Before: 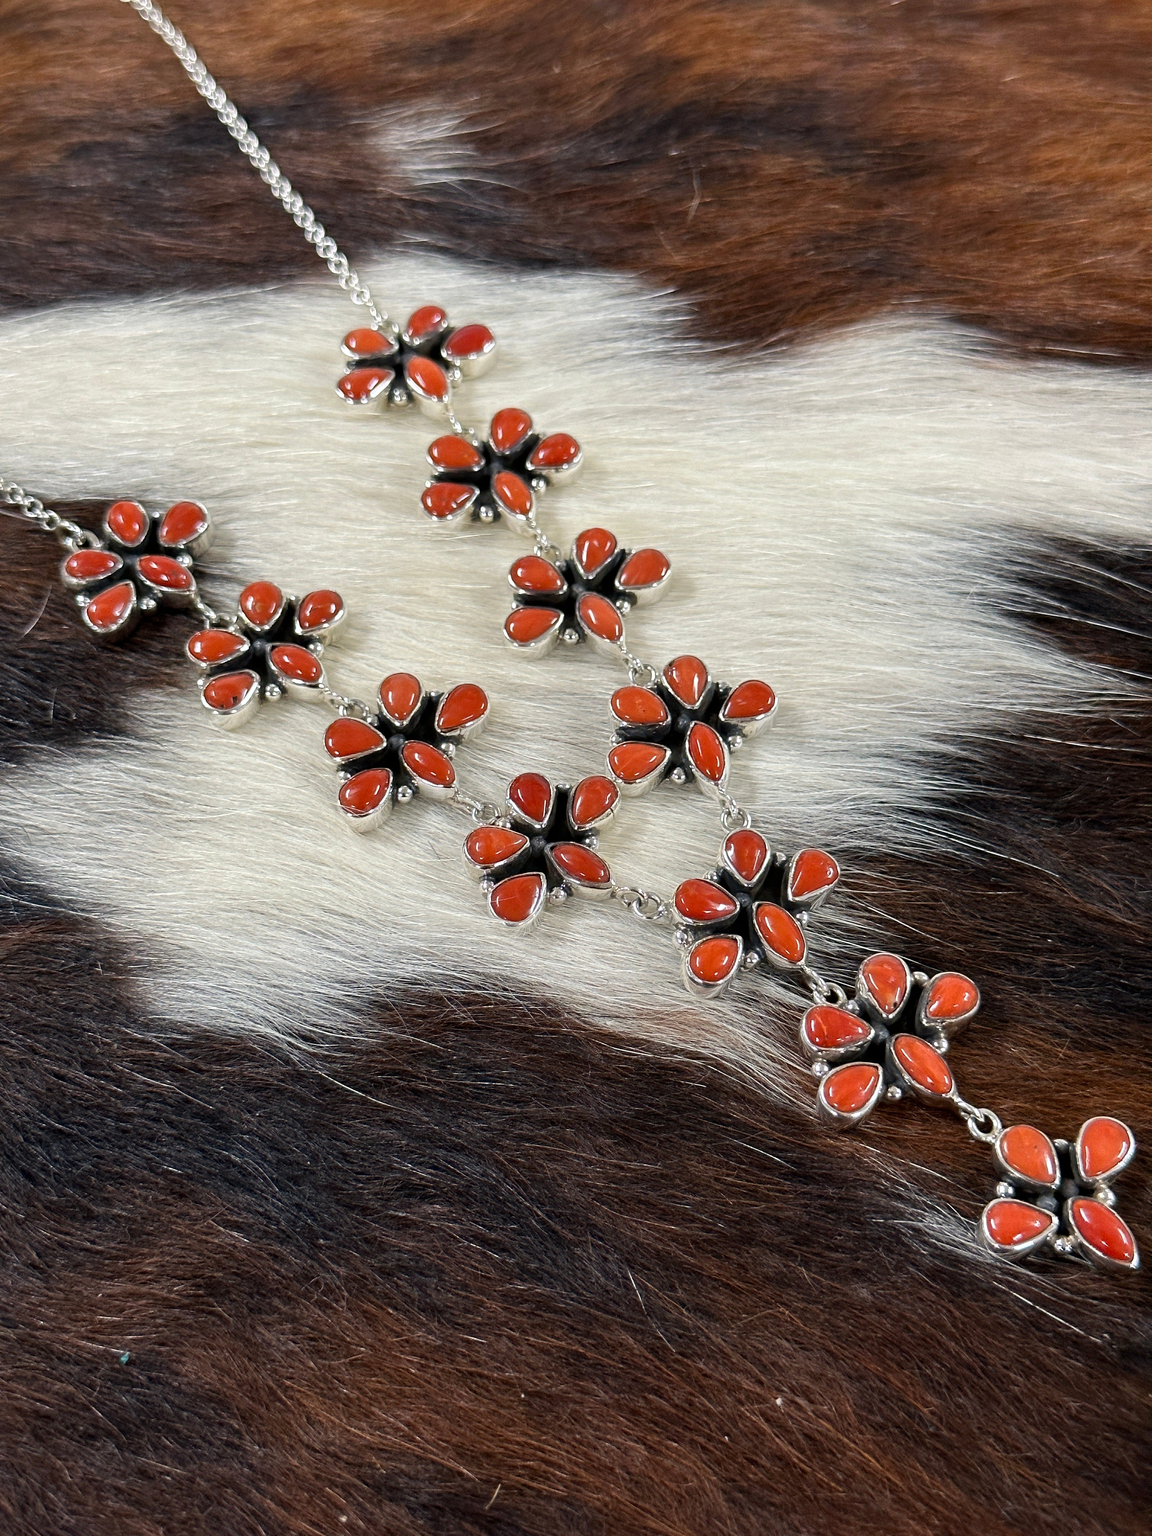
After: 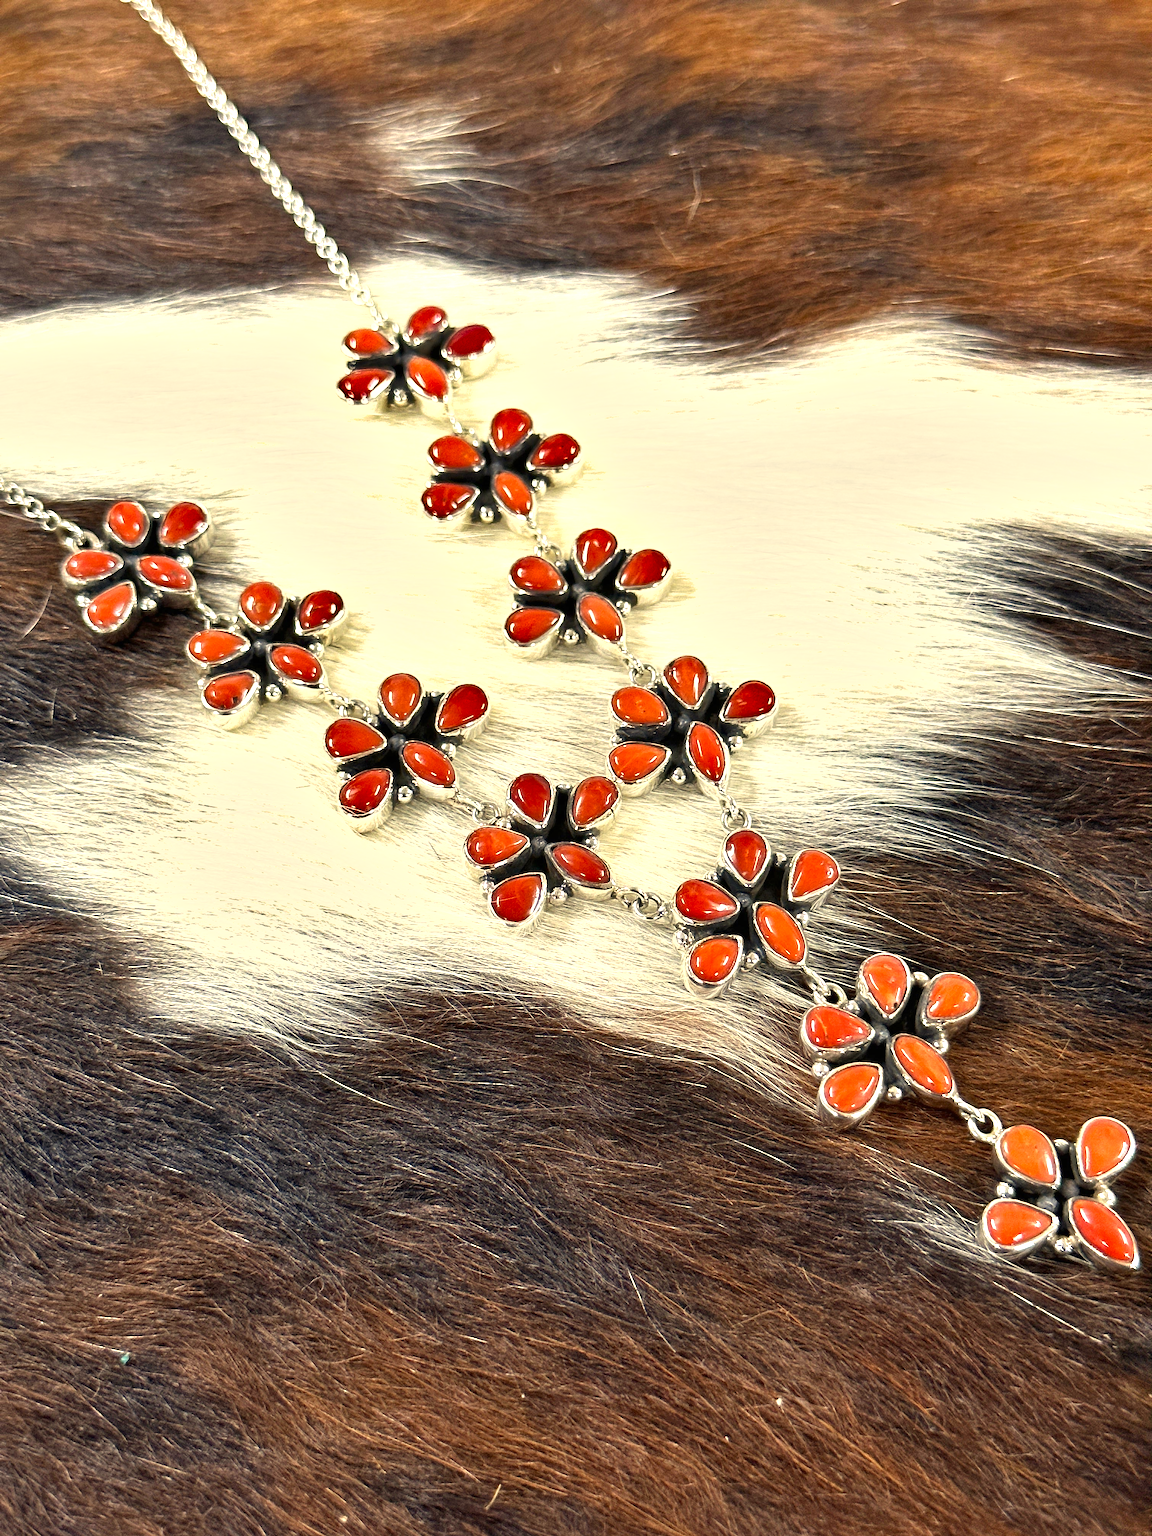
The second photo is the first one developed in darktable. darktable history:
color correction: highlights a* 1.42, highlights b* 18.14
shadows and highlights: soften with gaussian
exposure: black level correction 0, exposure 1 EV, compensate highlight preservation false
